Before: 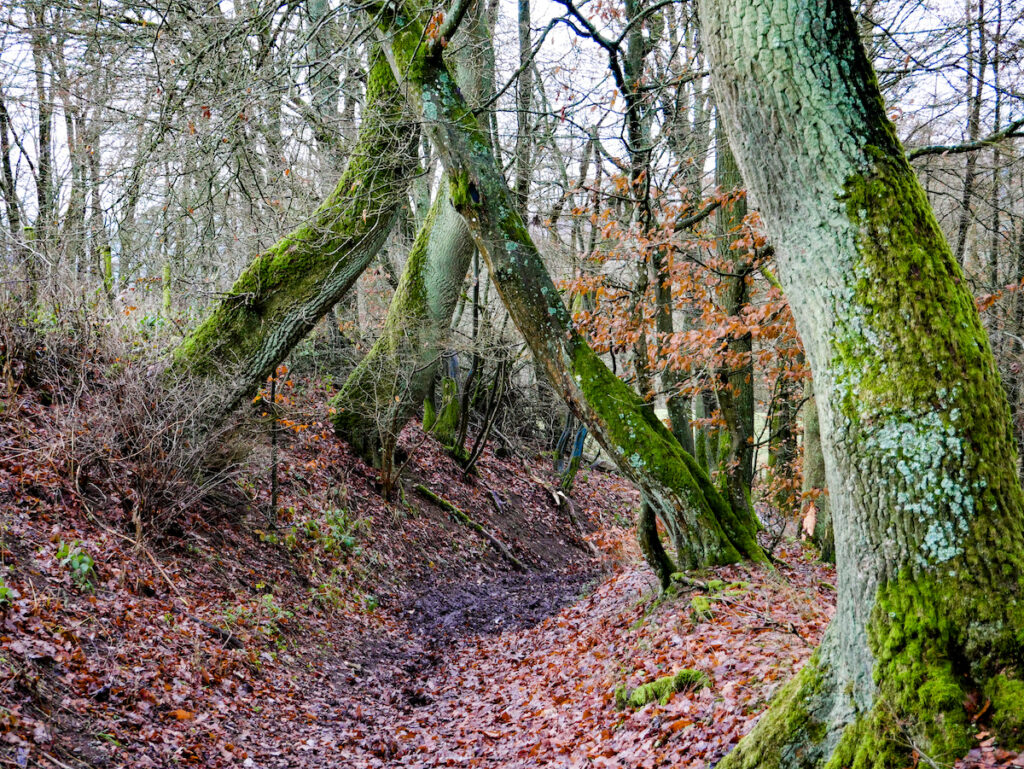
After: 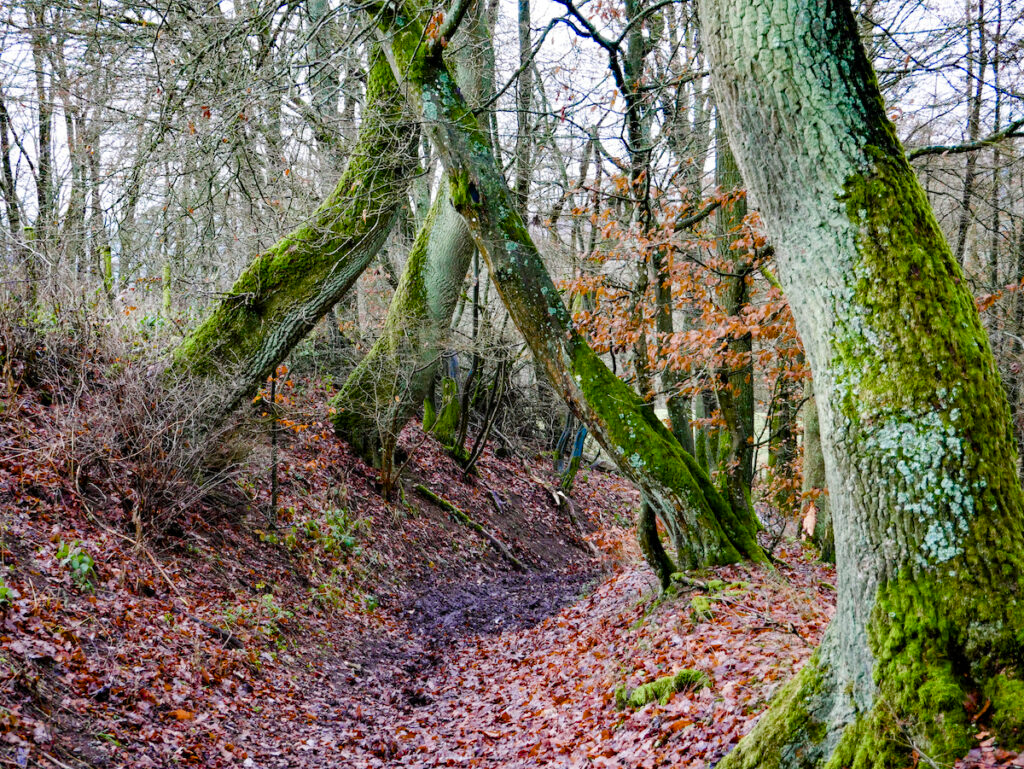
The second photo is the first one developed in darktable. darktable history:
color balance rgb: perceptual saturation grading › global saturation 13.601%, perceptual saturation grading › highlights -25.557%, perceptual saturation grading › shadows 25.271%
